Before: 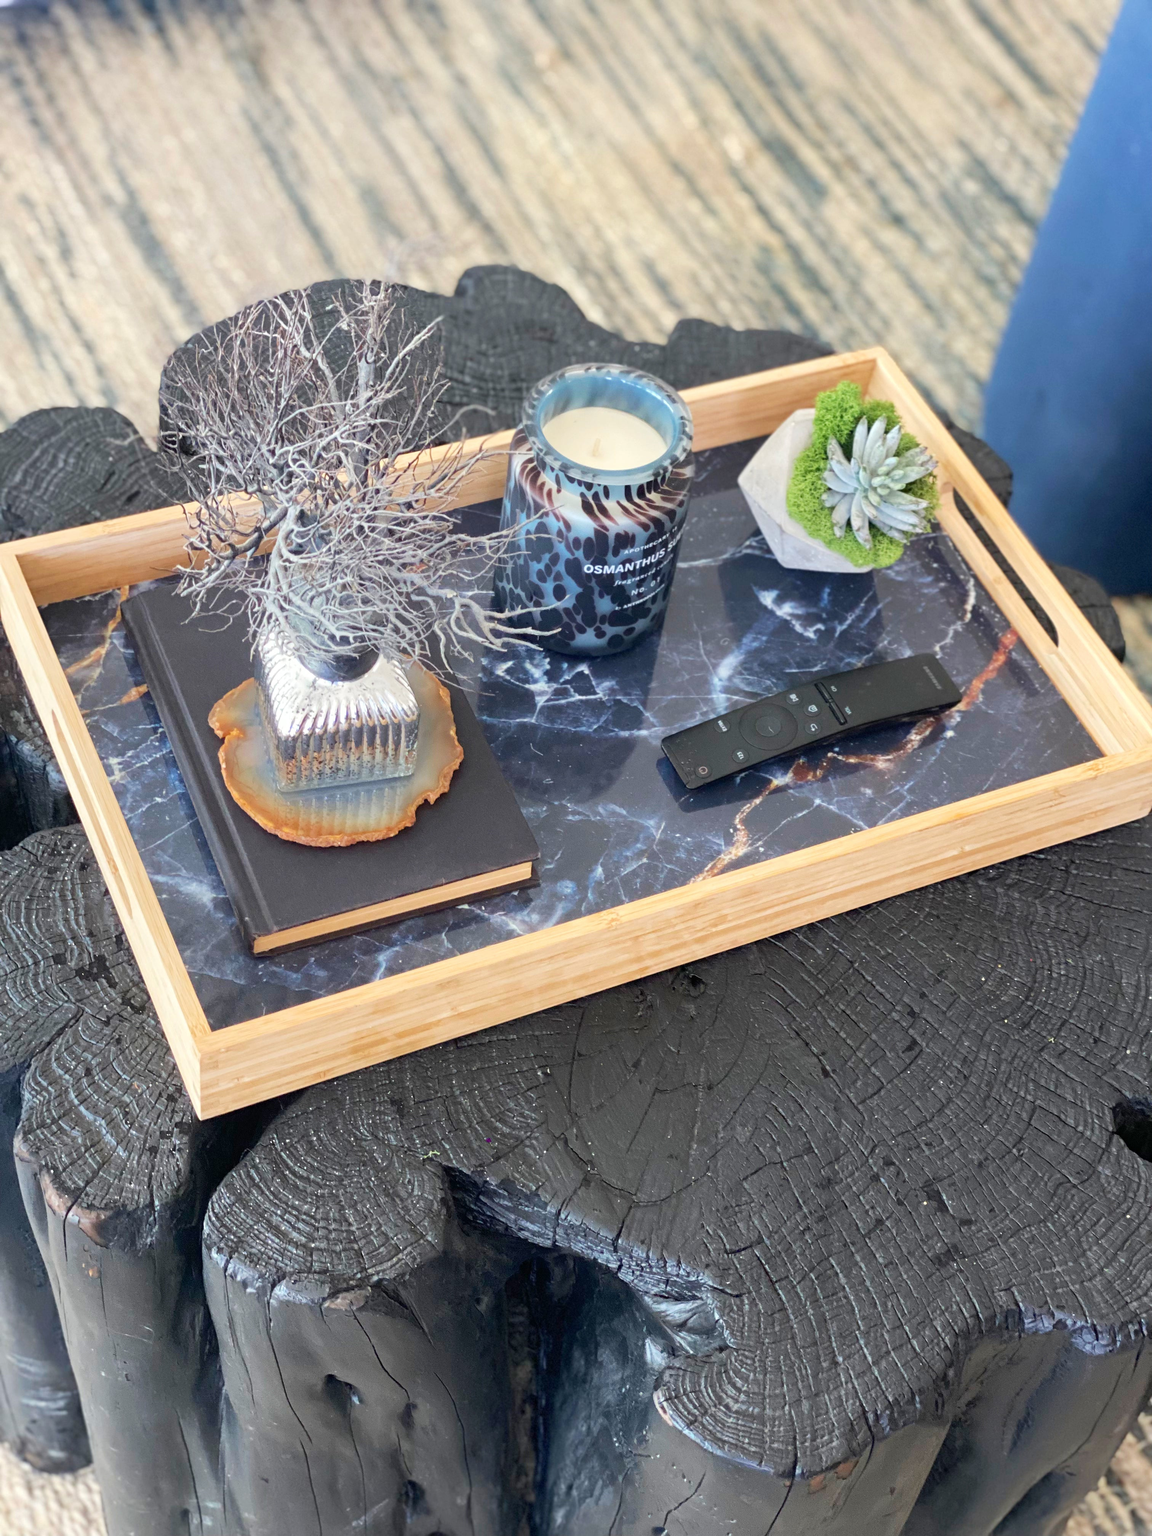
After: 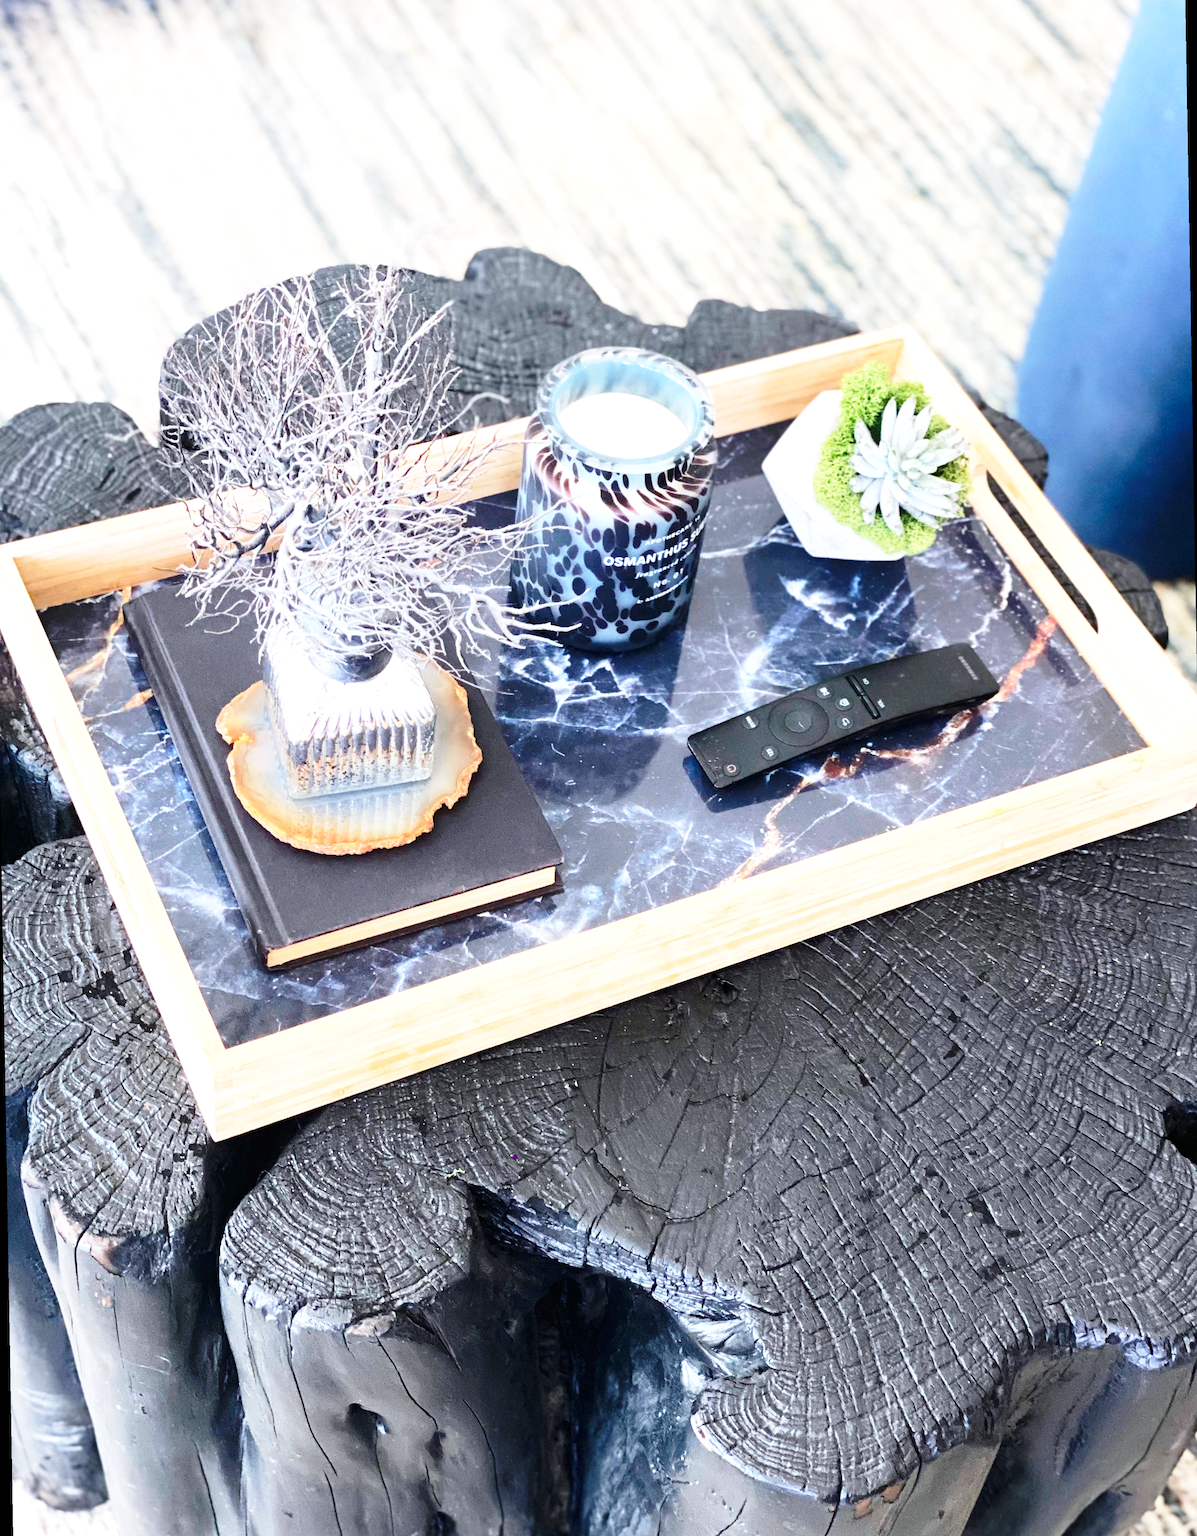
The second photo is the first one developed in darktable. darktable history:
rotate and perspective: rotation -1°, crop left 0.011, crop right 0.989, crop top 0.025, crop bottom 0.975
white balance: red 0.984, blue 1.059
base curve: curves: ch0 [(0, 0) (0.028, 0.03) (0.121, 0.232) (0.46, 0.748) (0.859, 0.968) (1, 1)], preserve colors none
color correction: highlights a* -0.182, highlights b* -0.124
tone equalizer: -8 EV -0.75 EV, -7 EV -0.7 EV, -6 EV -0.6 EV, -5 EV -0.4 EV, -3 EV 0.4 EV, -2 EV 0.6 EV, -1 EV 0.7 EV, +0 EV 0.75 EV, edges refinement/feathering 500, mask exposure compensation -1.57 EV, preserve details no
